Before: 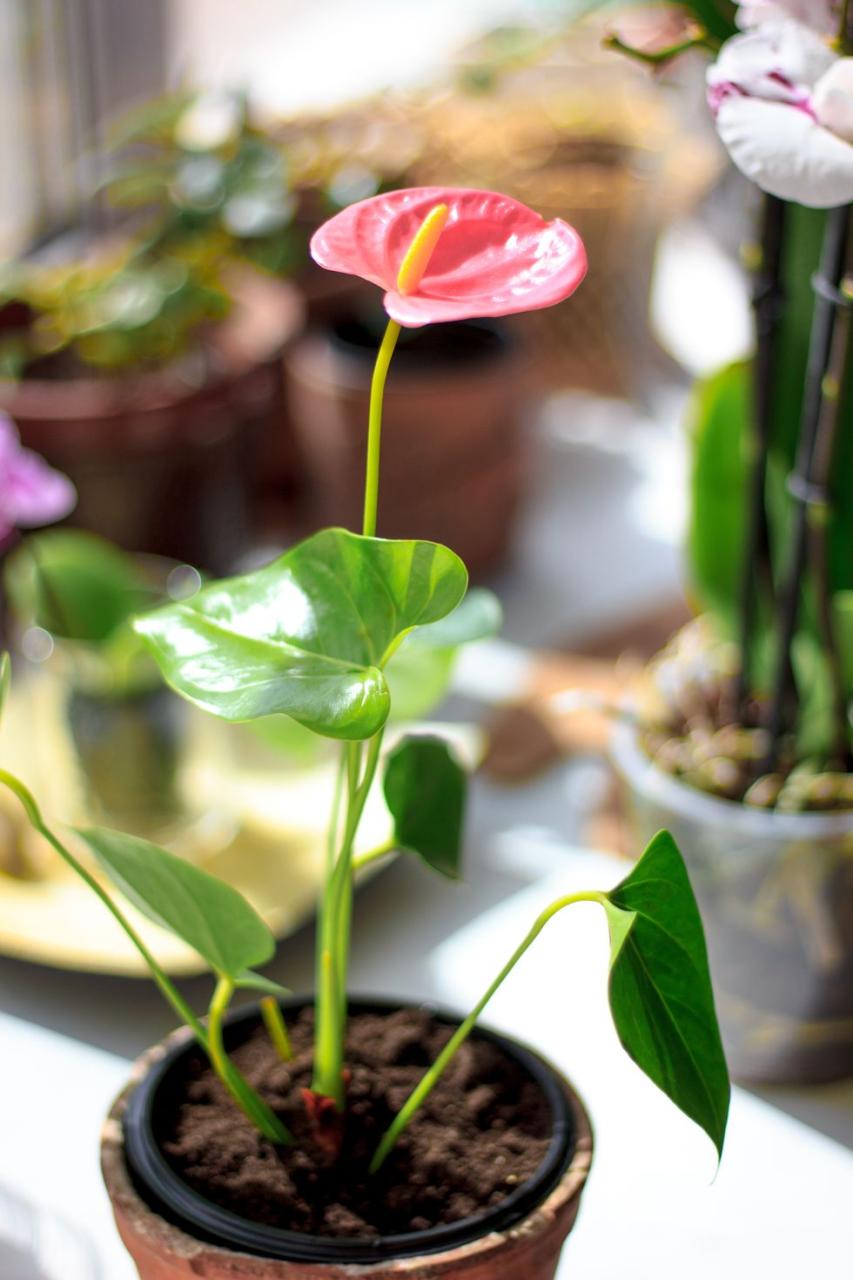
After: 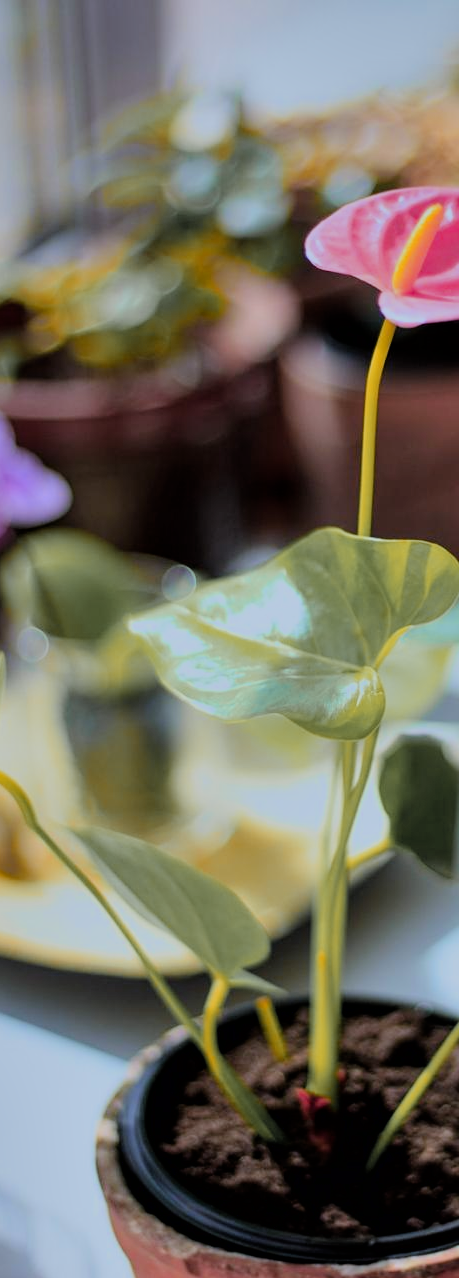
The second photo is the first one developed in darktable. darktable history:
crop: left 0.587%, right 45.588%, bottom 0.086%
white balance: red 0.924, blue 1.095
sharpen: amount 0.2
shadows and highlights: shadows 30.63, highlights -63.22, shadows color adjustment 98%, highlights color adjustment 58.61%, soften with gaussian
filmic rgb: black relative exposure -7.15 EV, white relative exposure 5.36 EV, hardness 3.02, color science v6 (2022)
exposure: exposure -0.048 EV, compensate highlight preservation false
color zones: curves: ch1 [(0.263, 0.53) (0.376, 0.287) (0.487, 0.512) (0.748, 0.547) (1, 0.513)]; ch2 [(0.262, 0.45) (0.751, 0.477)], mix 31.98%
